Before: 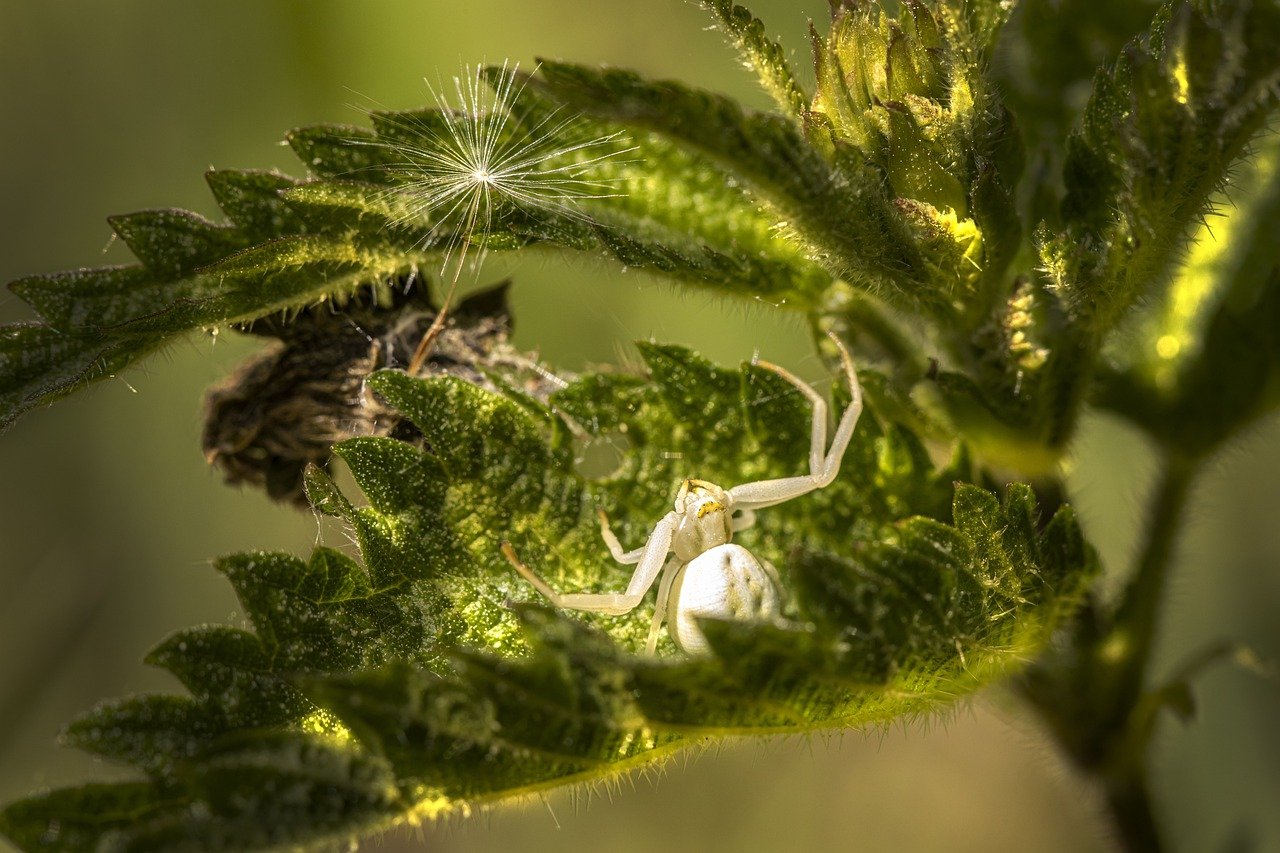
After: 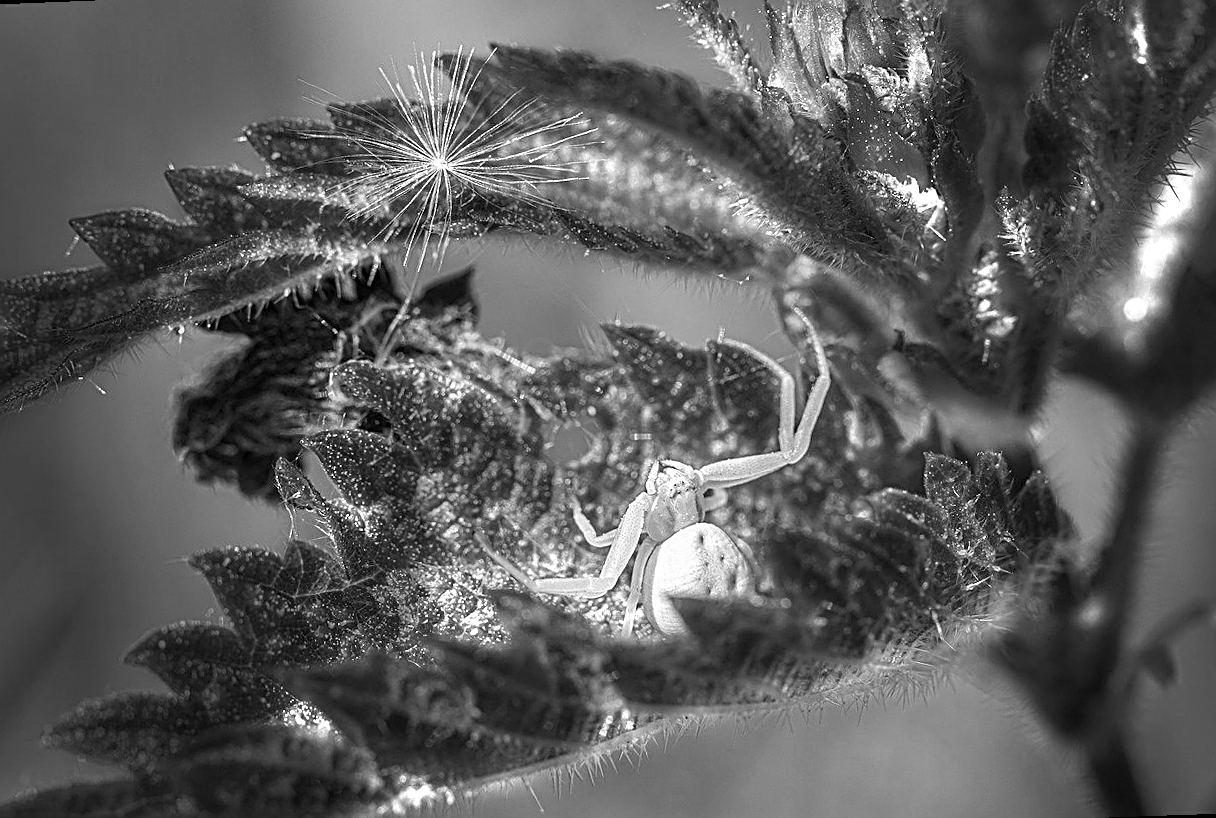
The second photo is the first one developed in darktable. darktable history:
color zones: curves: ch0 [(0.002, 0.593) (0.143, 0.417) (0.285, 0.541) (0.455, 0.289) (0.608, 0.327) (0.727, 0.283) (0.869, 0.571) (1, 0.603)]; ch1 [(0, 0) (0.143, 0) (0.286, 0) (0.429, 0) (0.571, 0) (0.714, 0) (0.857, 0)]
rotate and perspective: rotation -2.12°, lens shift (vertical) 0.009, lens shift (horizontal) -0.008, automatic cropping original format, crop left 0.036, crop right 0.964, crop top 0.05, crop bottom 0.959
sharpen: amount 0.901
